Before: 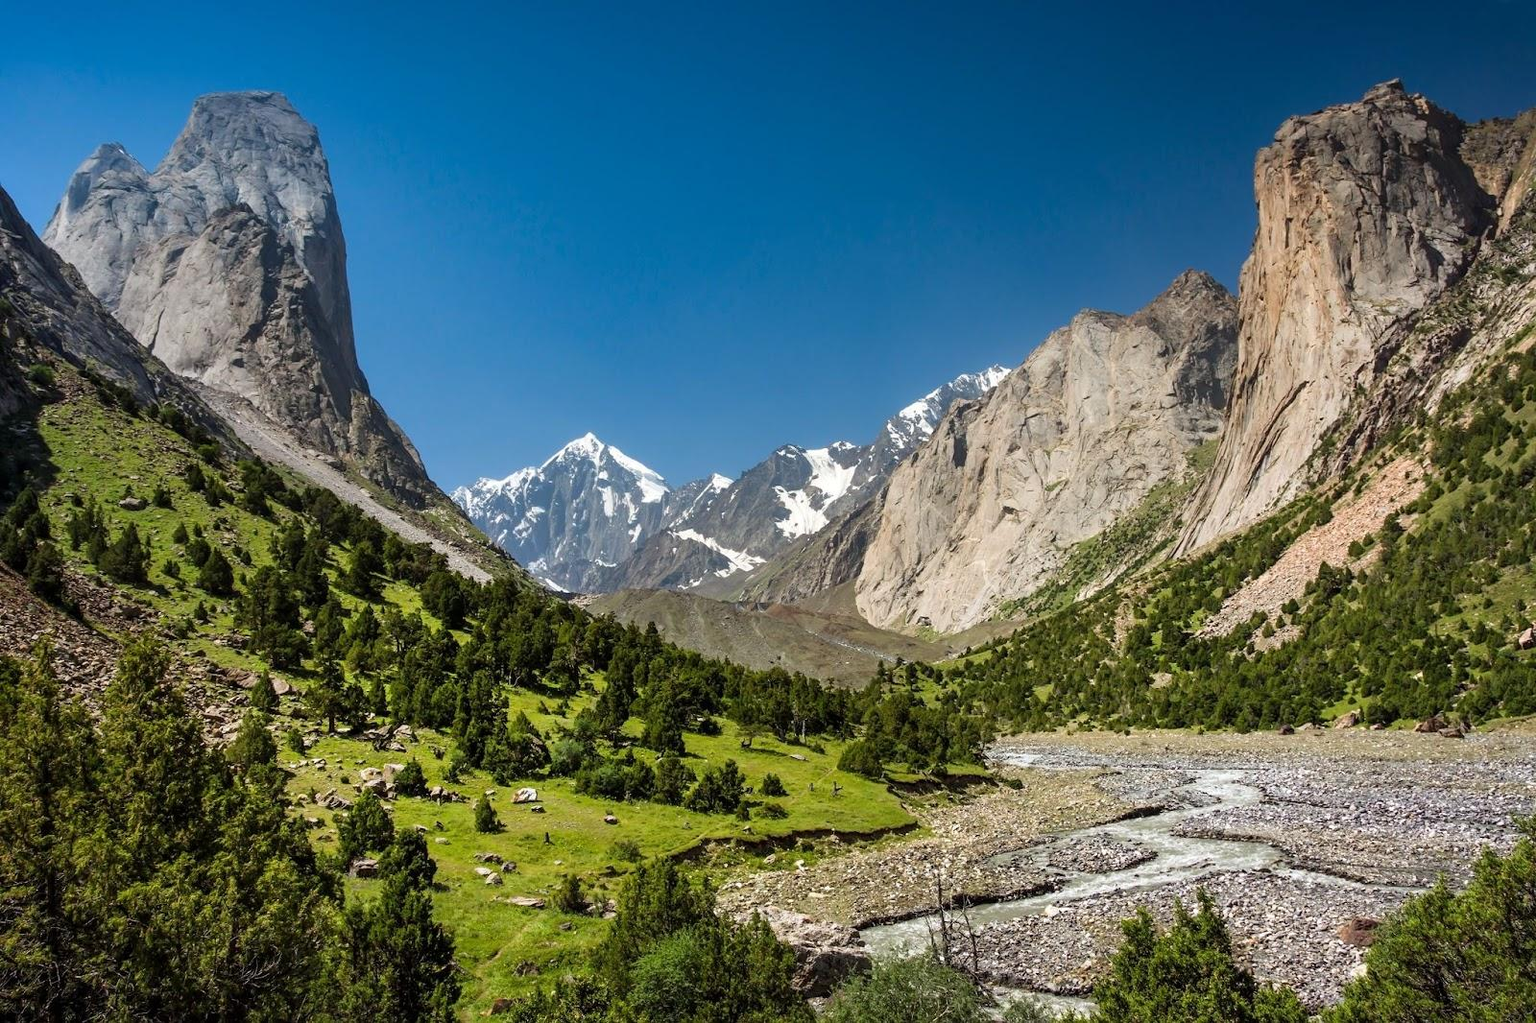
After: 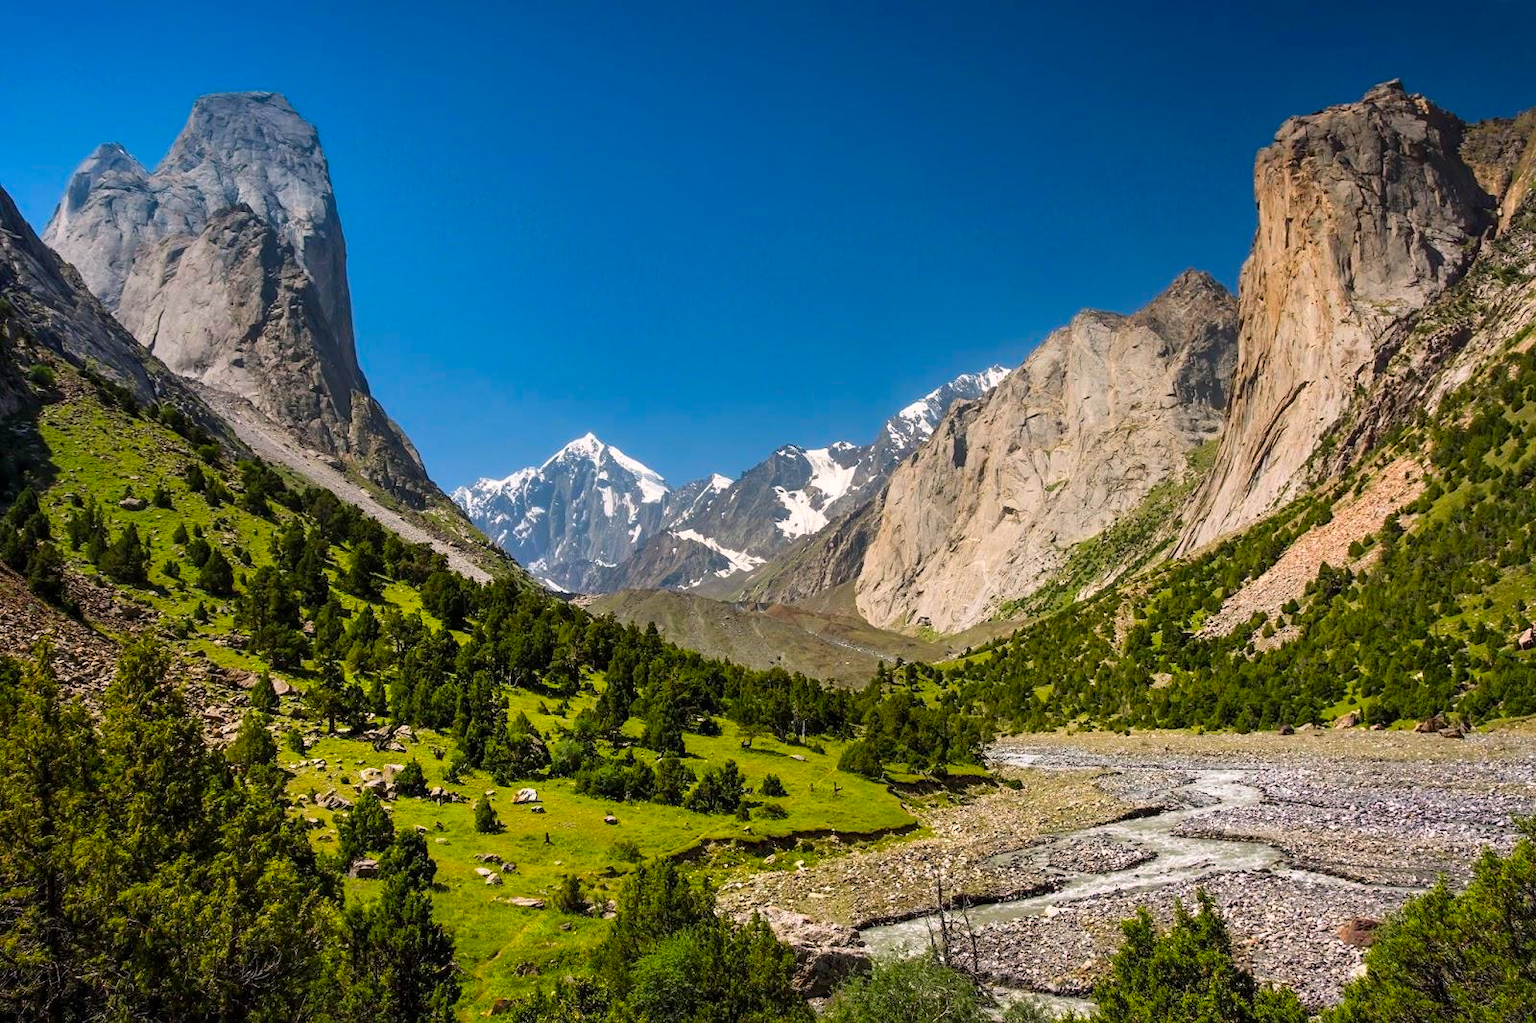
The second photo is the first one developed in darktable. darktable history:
color balance rgb: highlights gain › chroma 0.996%, highlights gain › hue 24.06°, perceptual saturation grading › global saturation 31.229%, global vibrance 14.649%
